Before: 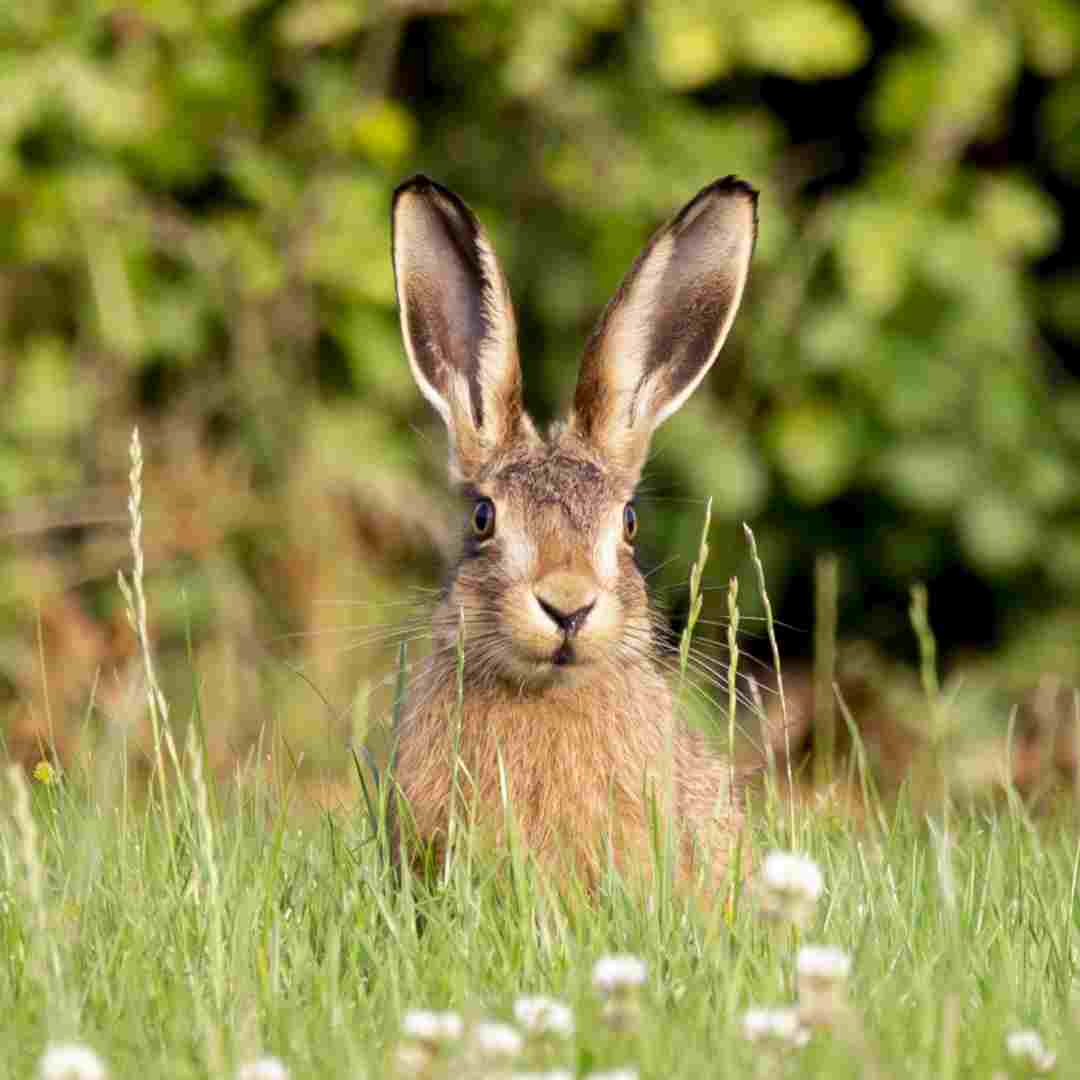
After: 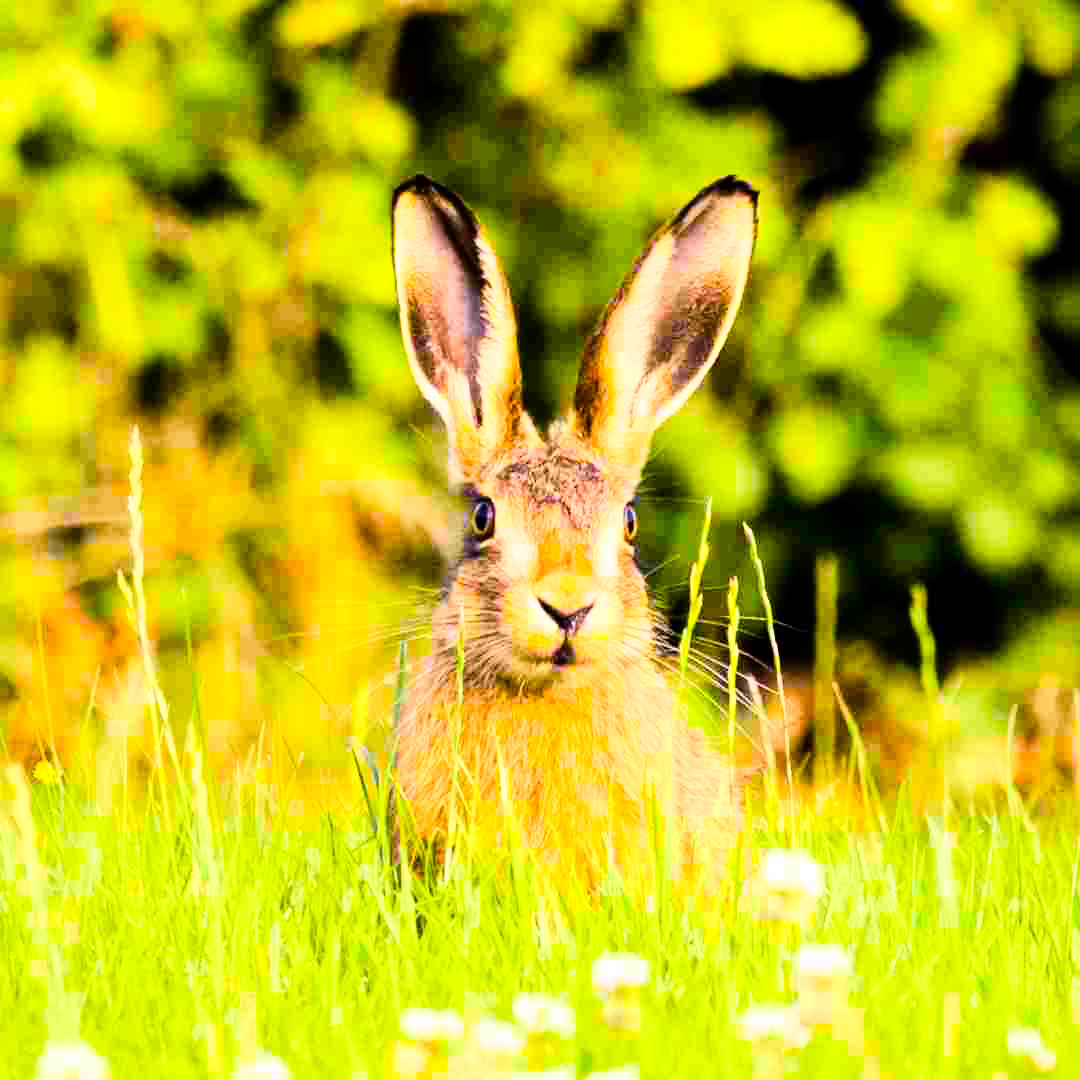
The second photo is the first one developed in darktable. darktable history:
base curve: curves: ch0 [(0, 0) (0.007, 0.004) (0.027, 0.03) (0.046, 0.07) (0.207, 0.54) (0.442, 0.872) (0.673, 0.972) (1, 1)]
color balance rgb: linear chroma grading › global chroma 9.04%, perceptual saturation grading › global saturation 49.514%, global vibrance 15.18%
